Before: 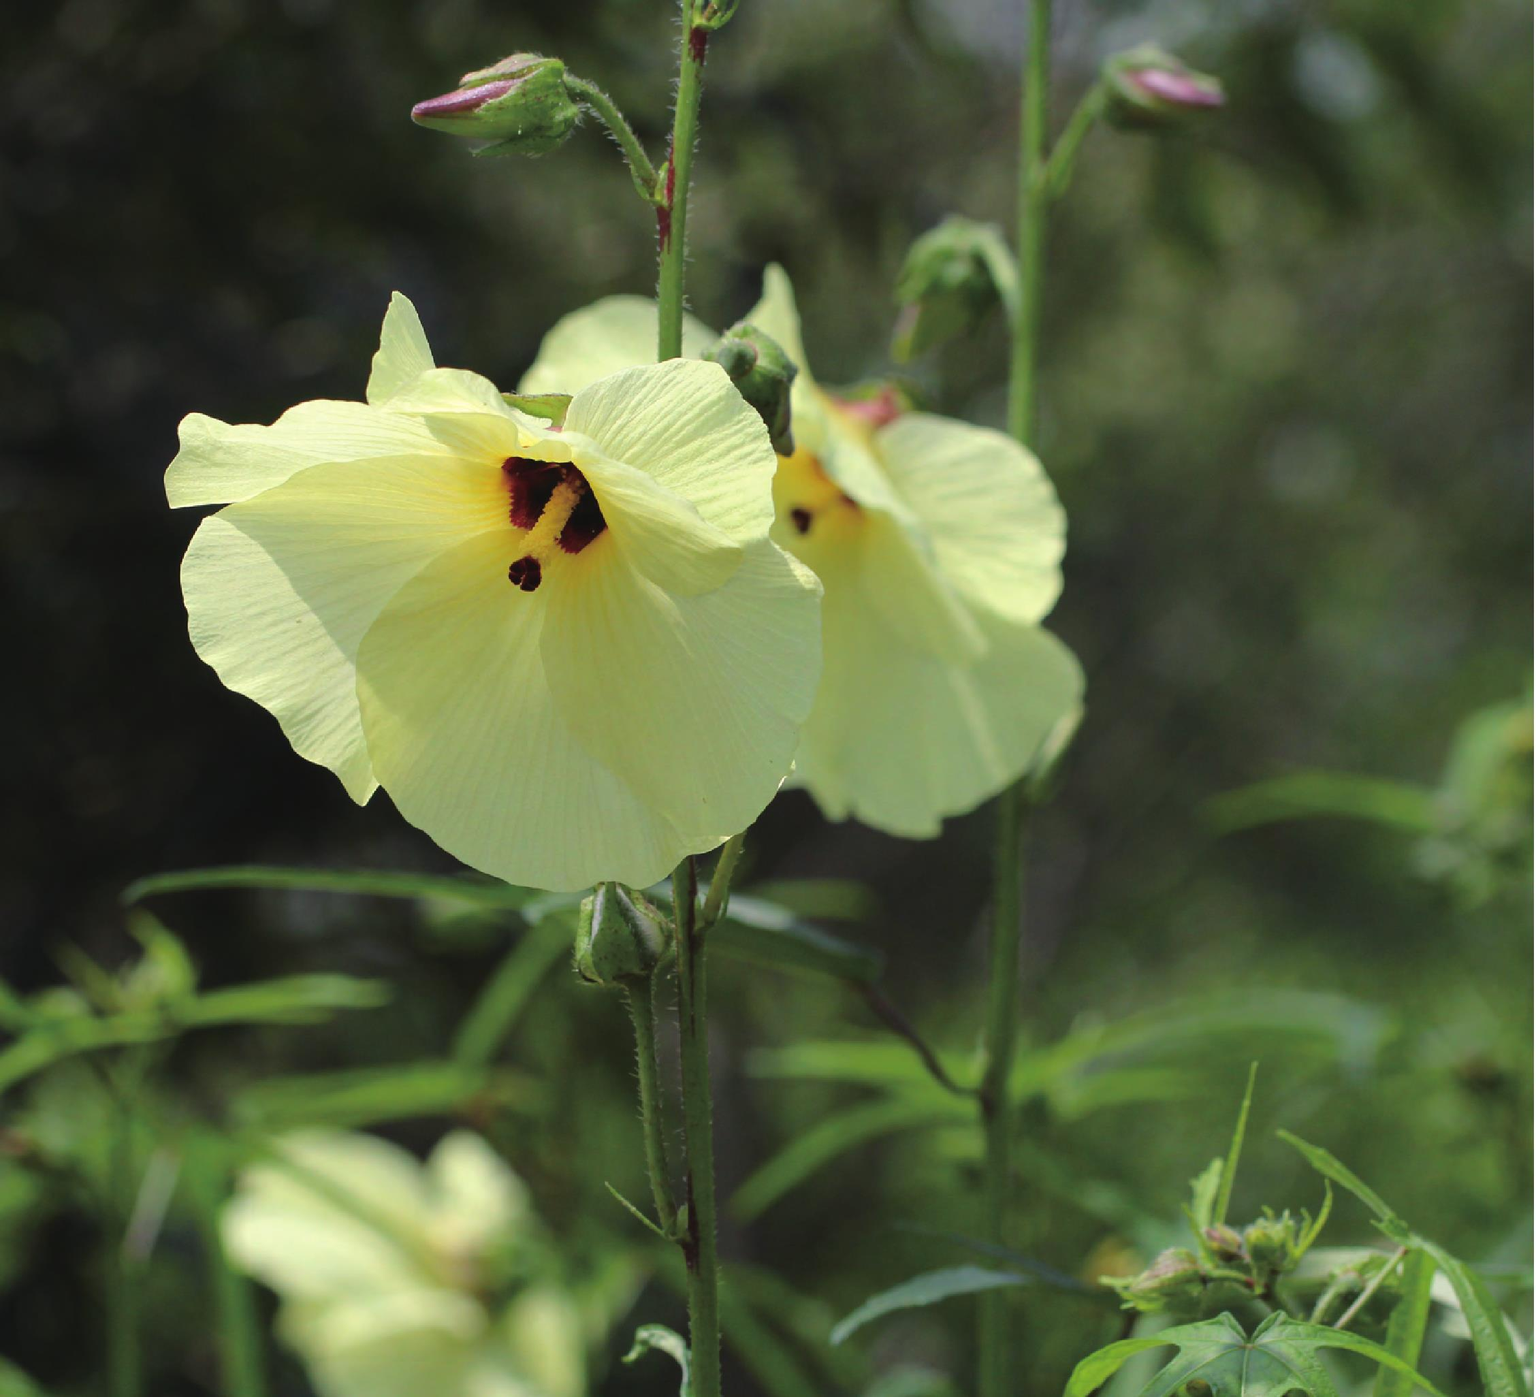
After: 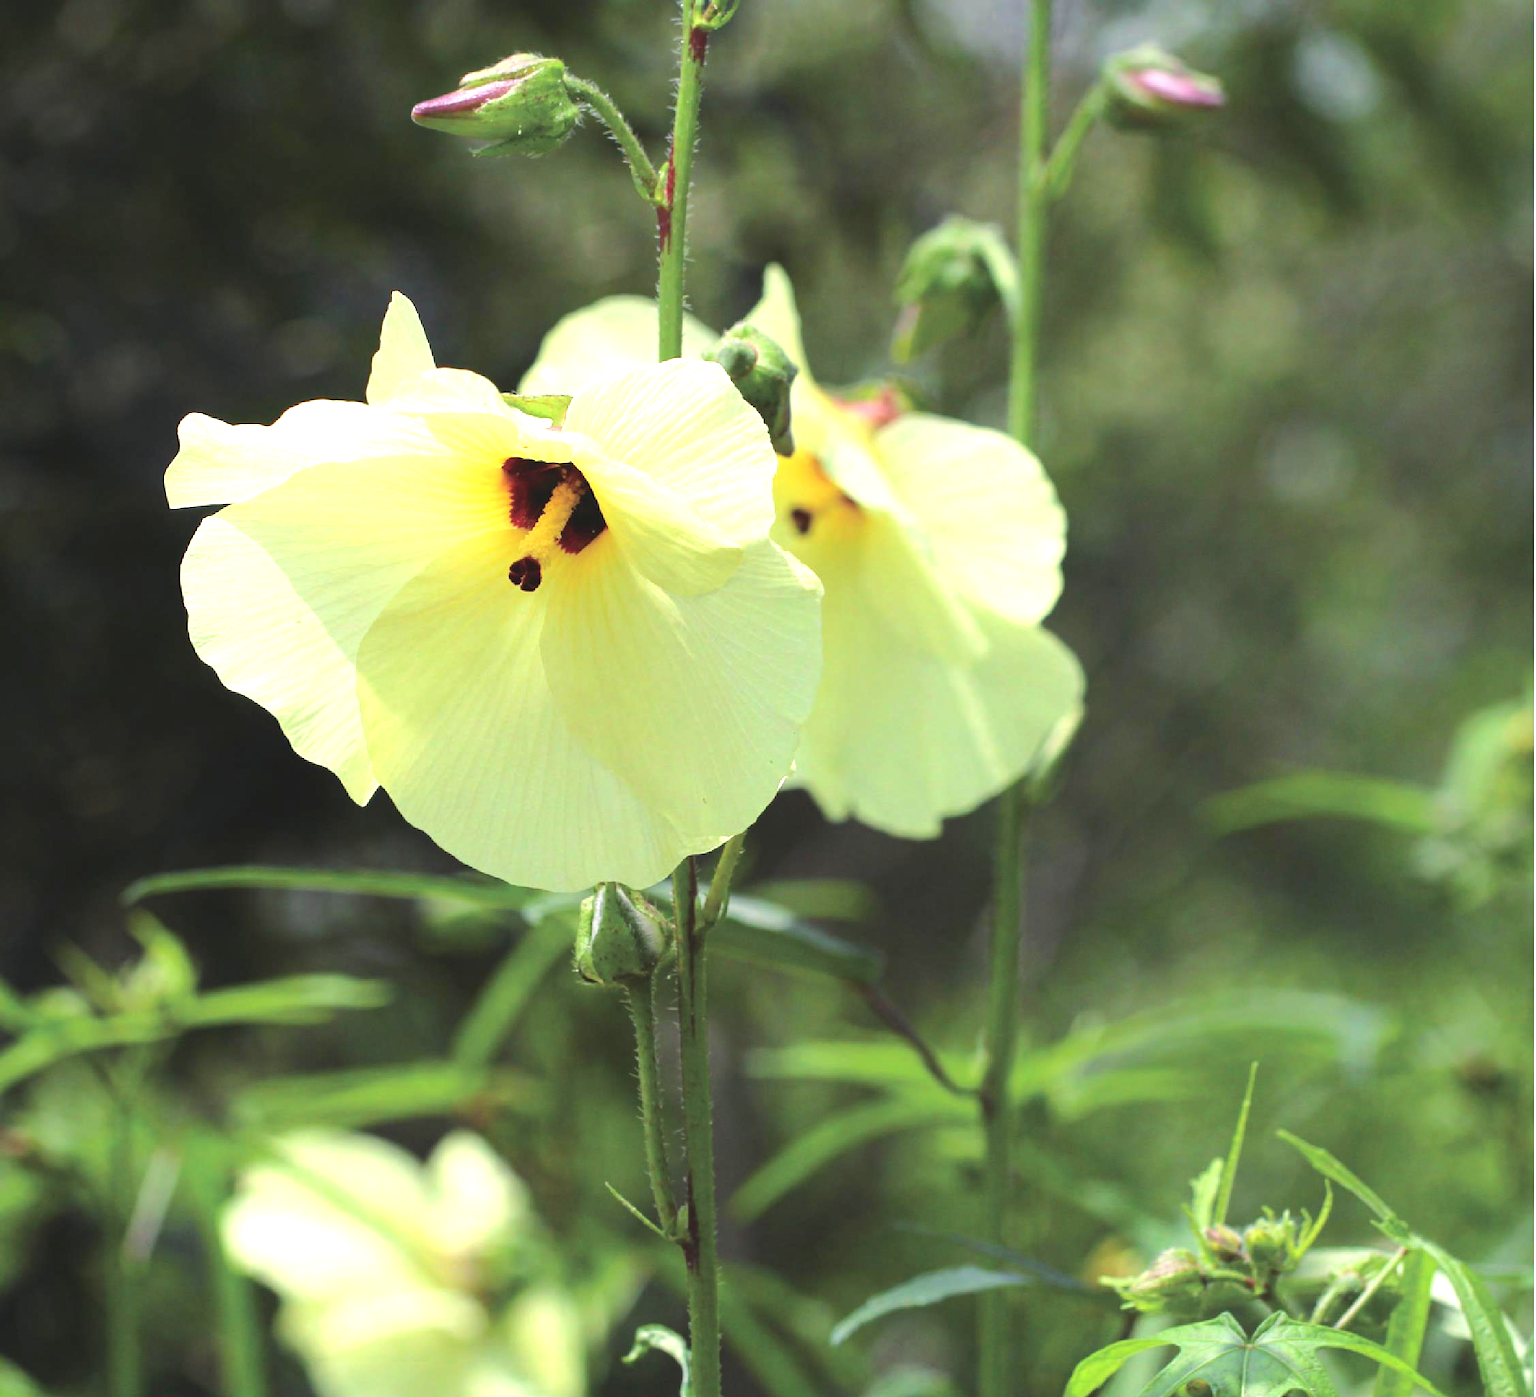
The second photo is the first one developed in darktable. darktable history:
contrast equalizer: y [[0.5, 0.5, 0.472, 0.5, 0.5, 0.5], [0.5 ×6], [0.5 ×6], [0 ×6], [0 ×6]]
exposure: exposure 1.089 EV, compensate highlight preservation false
